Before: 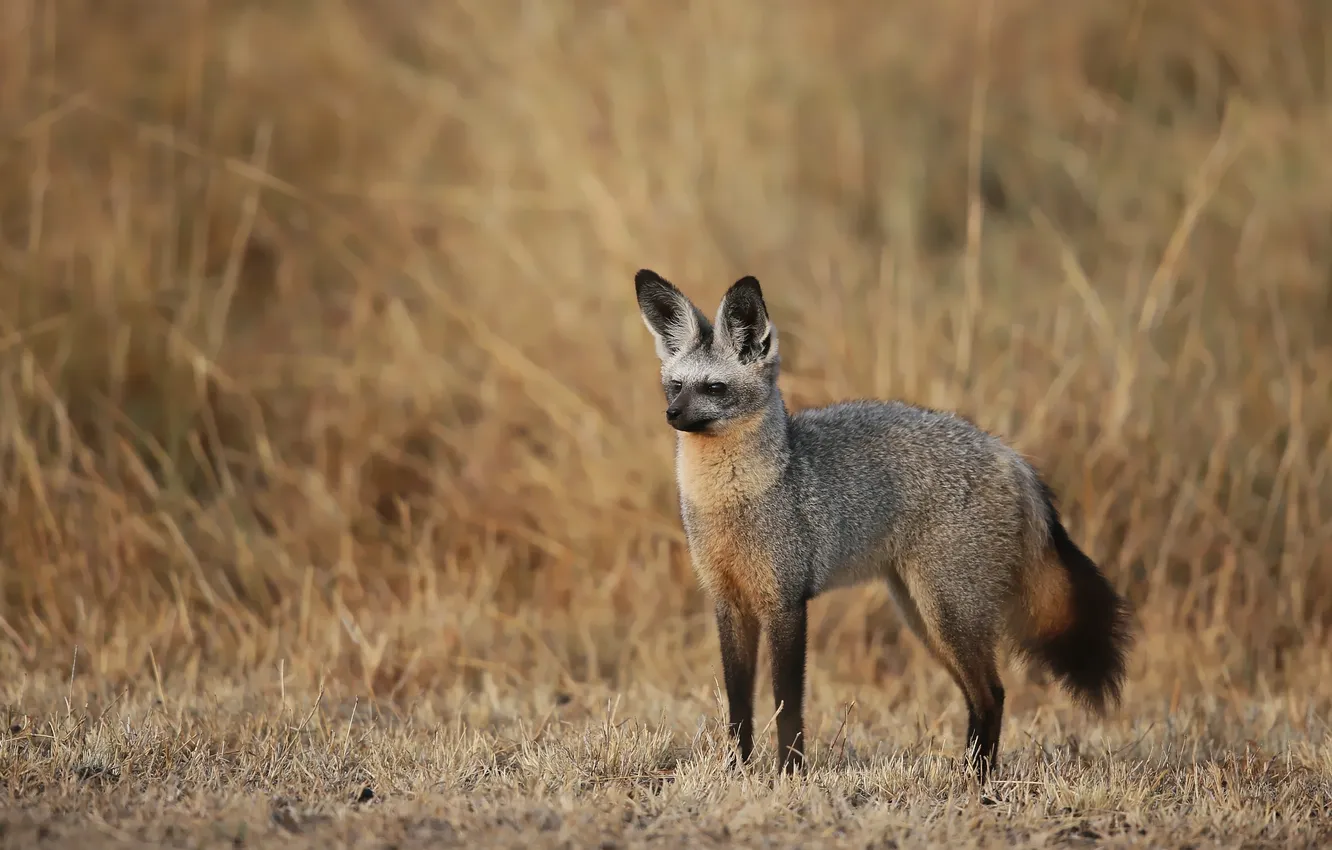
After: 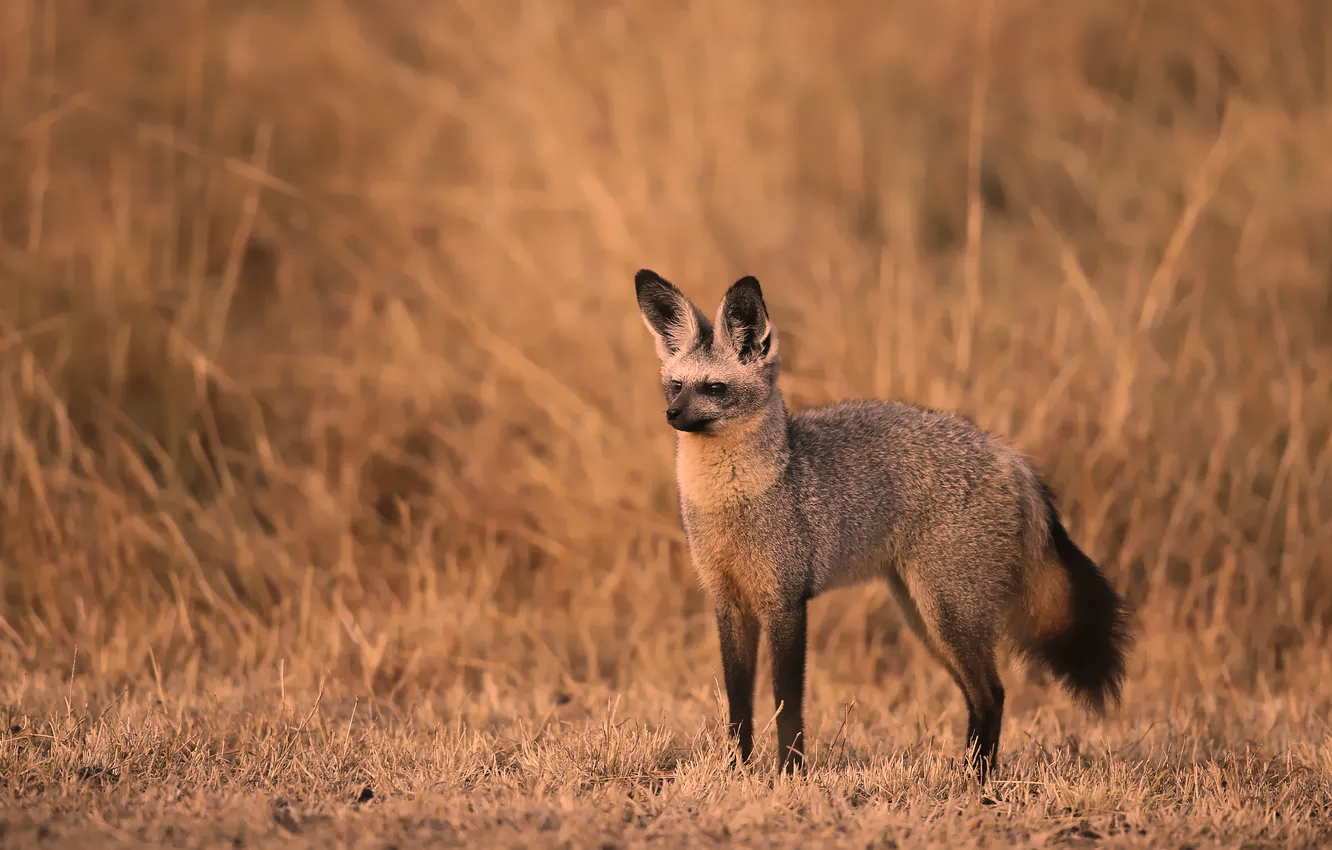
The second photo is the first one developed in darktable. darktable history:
color correction: highlights a* 39.59, highlights b* 39.62, saturation 0.691
